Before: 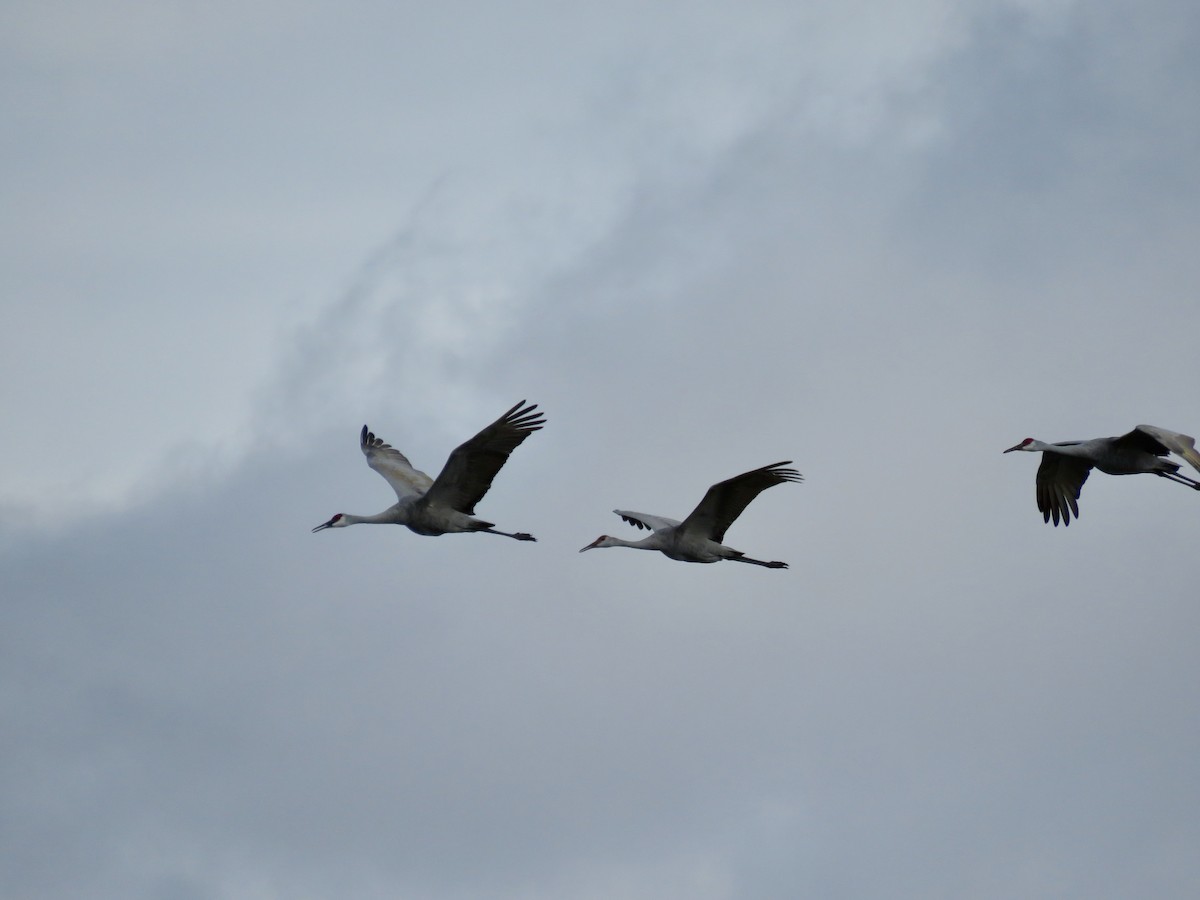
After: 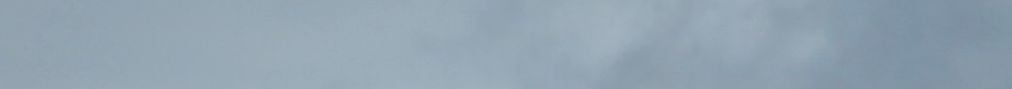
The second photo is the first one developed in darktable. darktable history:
crop and rotate: left 9.644%, top 9.491%, right 6.021%, bottom 80.509%
color balance rgb: on, module defaults
shadows and highlights: shadows 32.83, highlights -47.7, soften with gaussian
